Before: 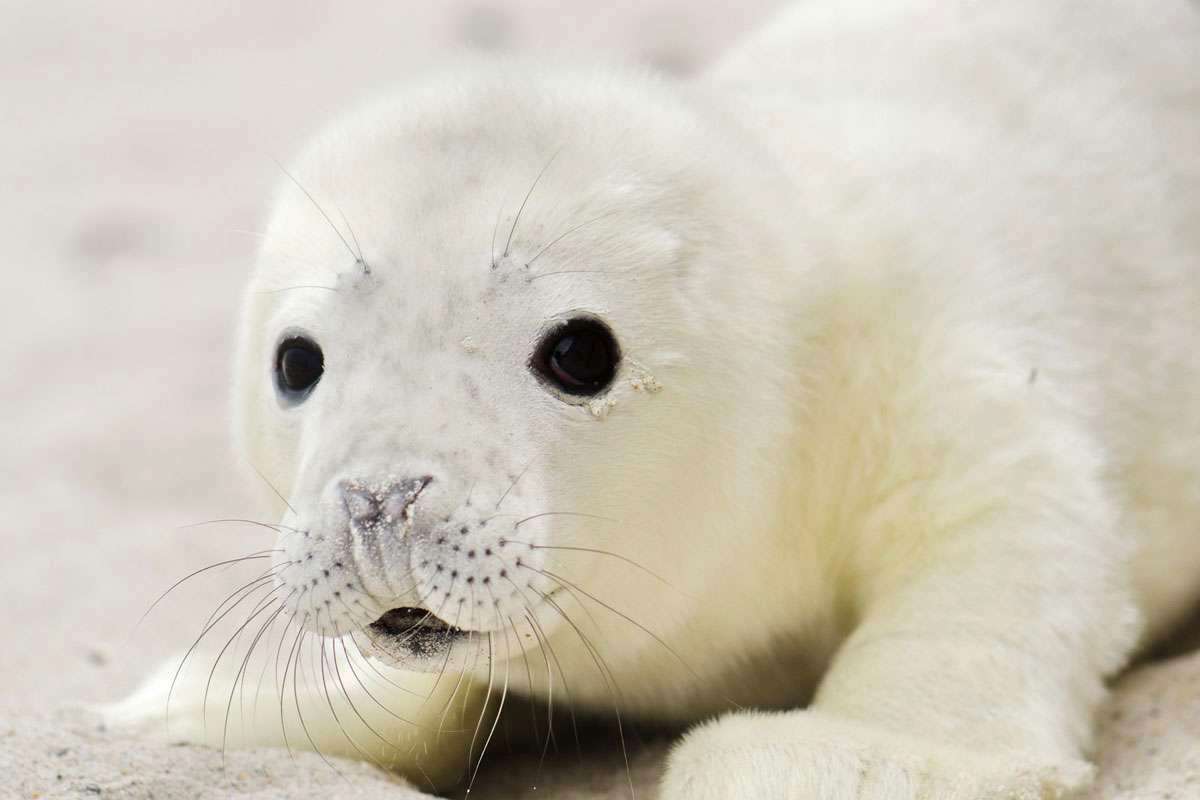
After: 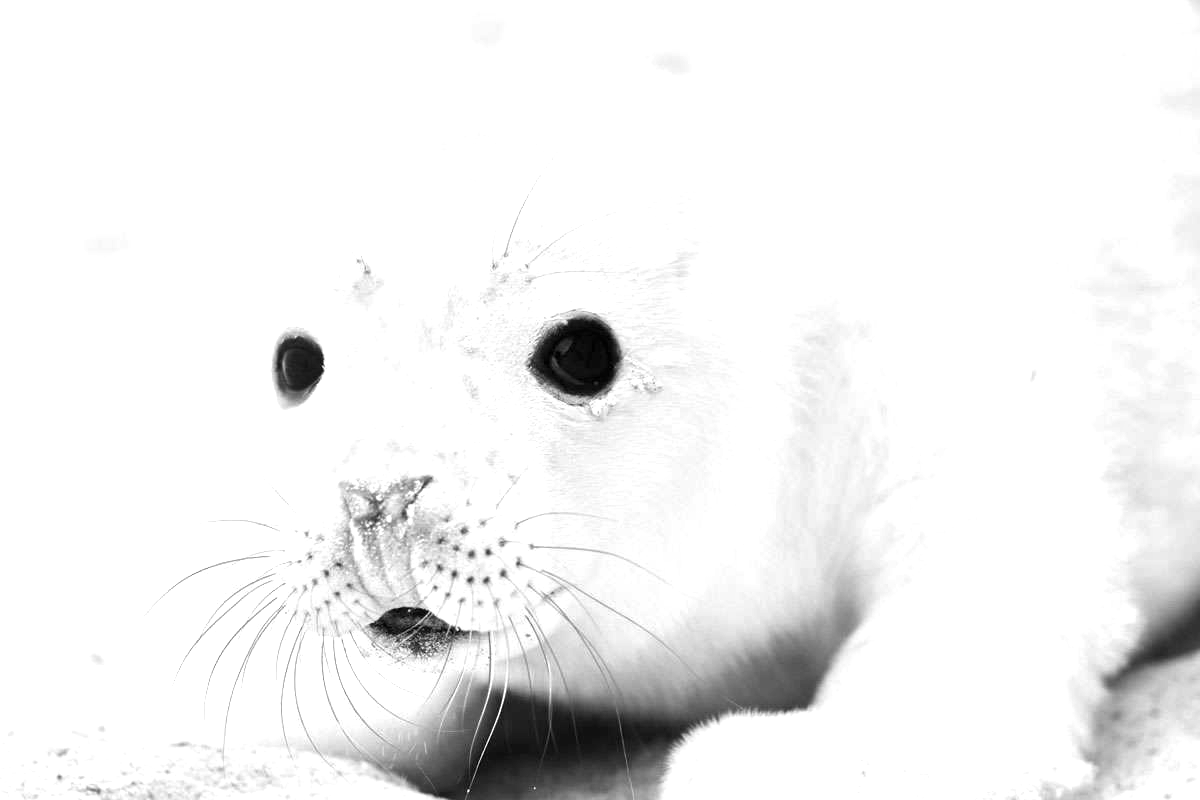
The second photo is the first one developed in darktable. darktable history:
color balance rgb: linear chroma grading › global chroma 25%, perceptual saturation grading › global saturation 40%, perceptual saturation grading › highlights -50%, perceptual saturation grading › shadows 30%, perceptual brilliance grading › global brilliance 25%, global vibrance 60%
monochrome: a -35.87, b 49.73, size 1.7
